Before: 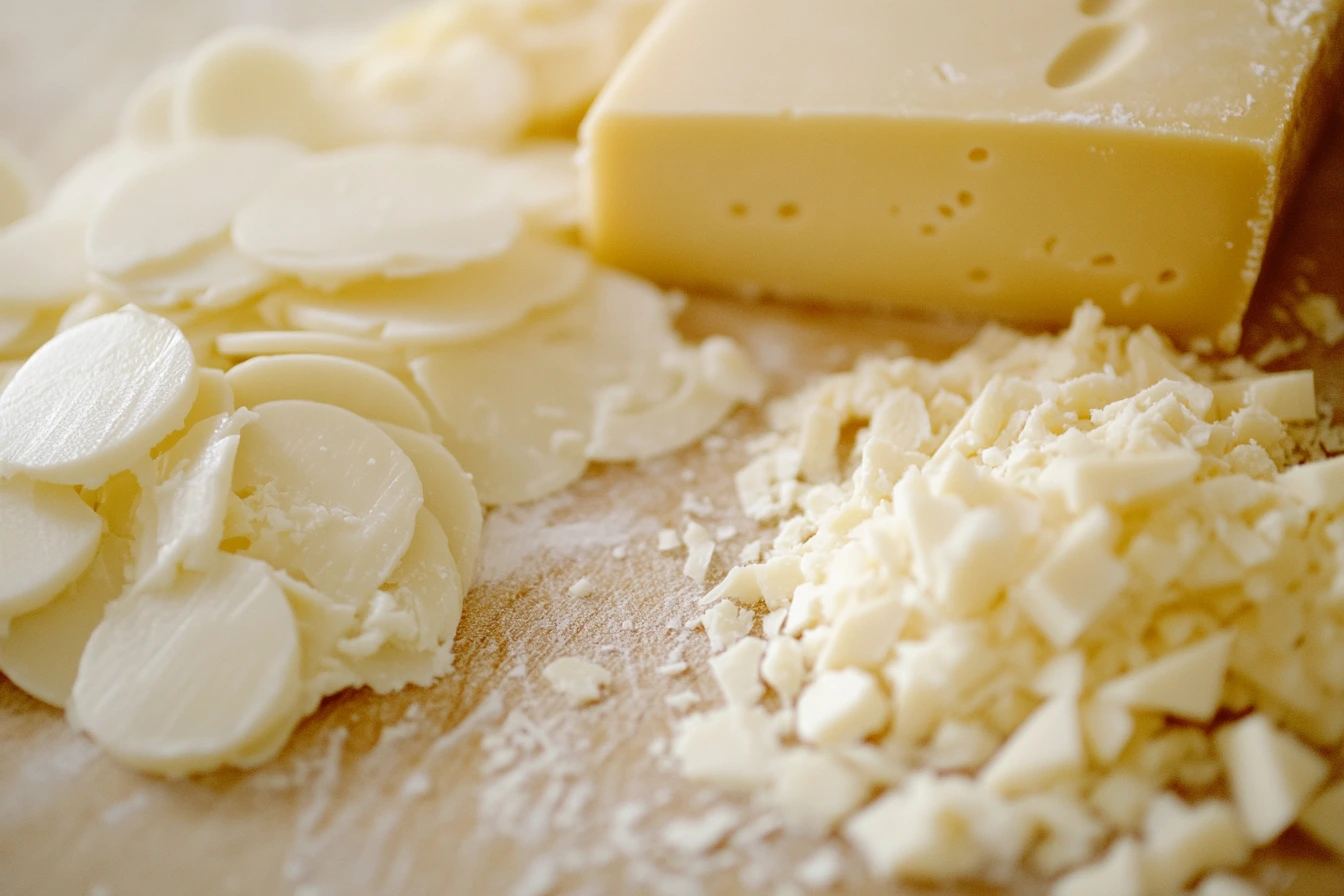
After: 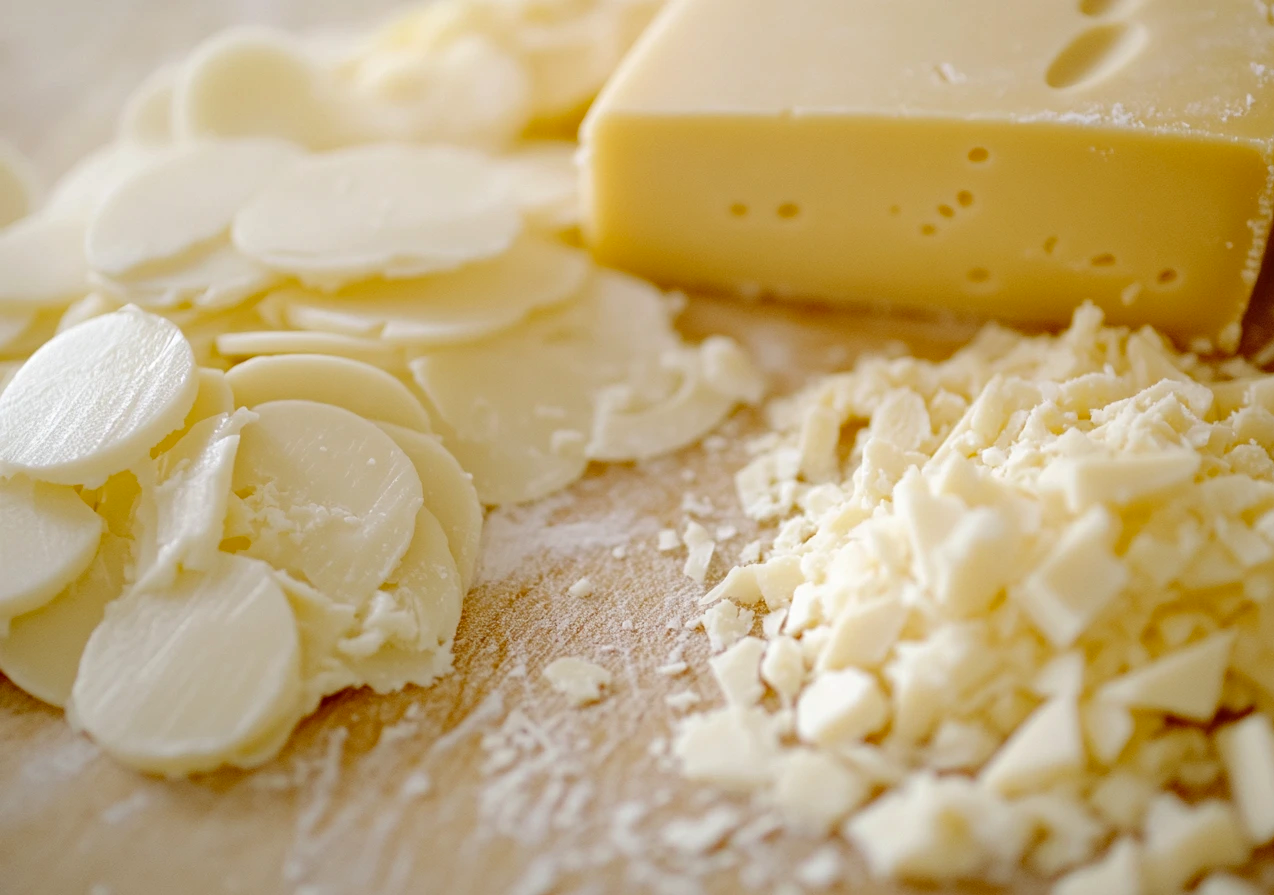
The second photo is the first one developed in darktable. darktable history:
haze removal: compatibility mode true, adaptive false
crop and rotate: right 5.167%
